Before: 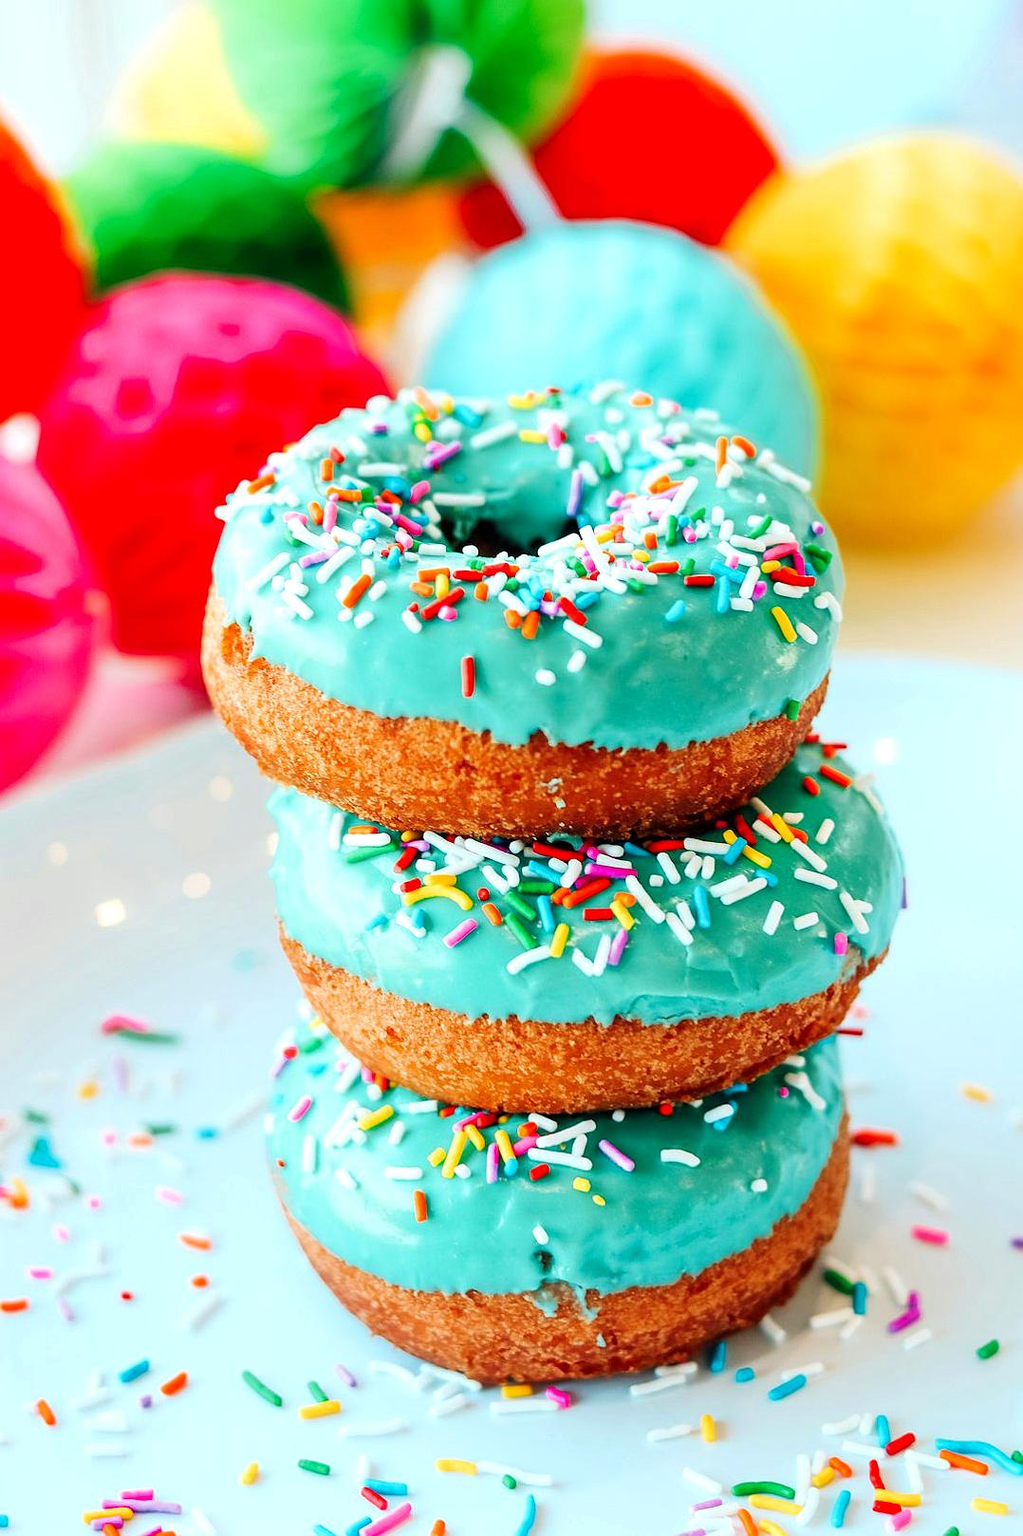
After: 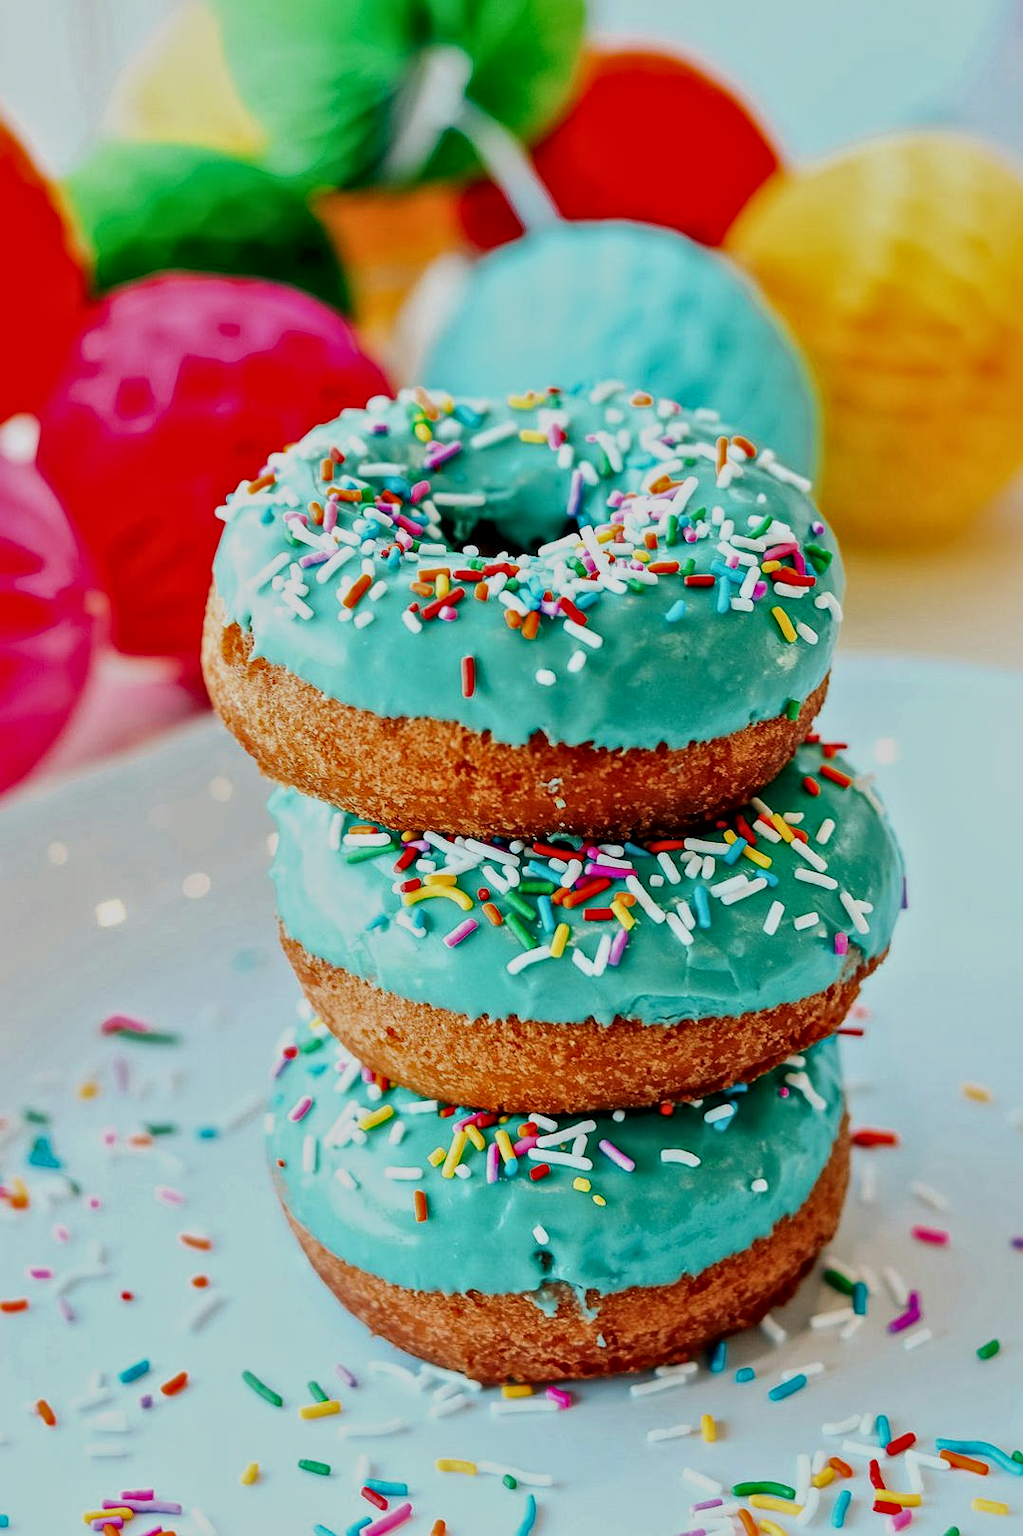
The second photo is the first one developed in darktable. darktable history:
local contrast: mode bilateral grid, contrast 20, coarseness 21, detail 150%, midtone range 0.2
exposure: black level correction 0, exposure -0.733 EV, compensate highlight preservation false
